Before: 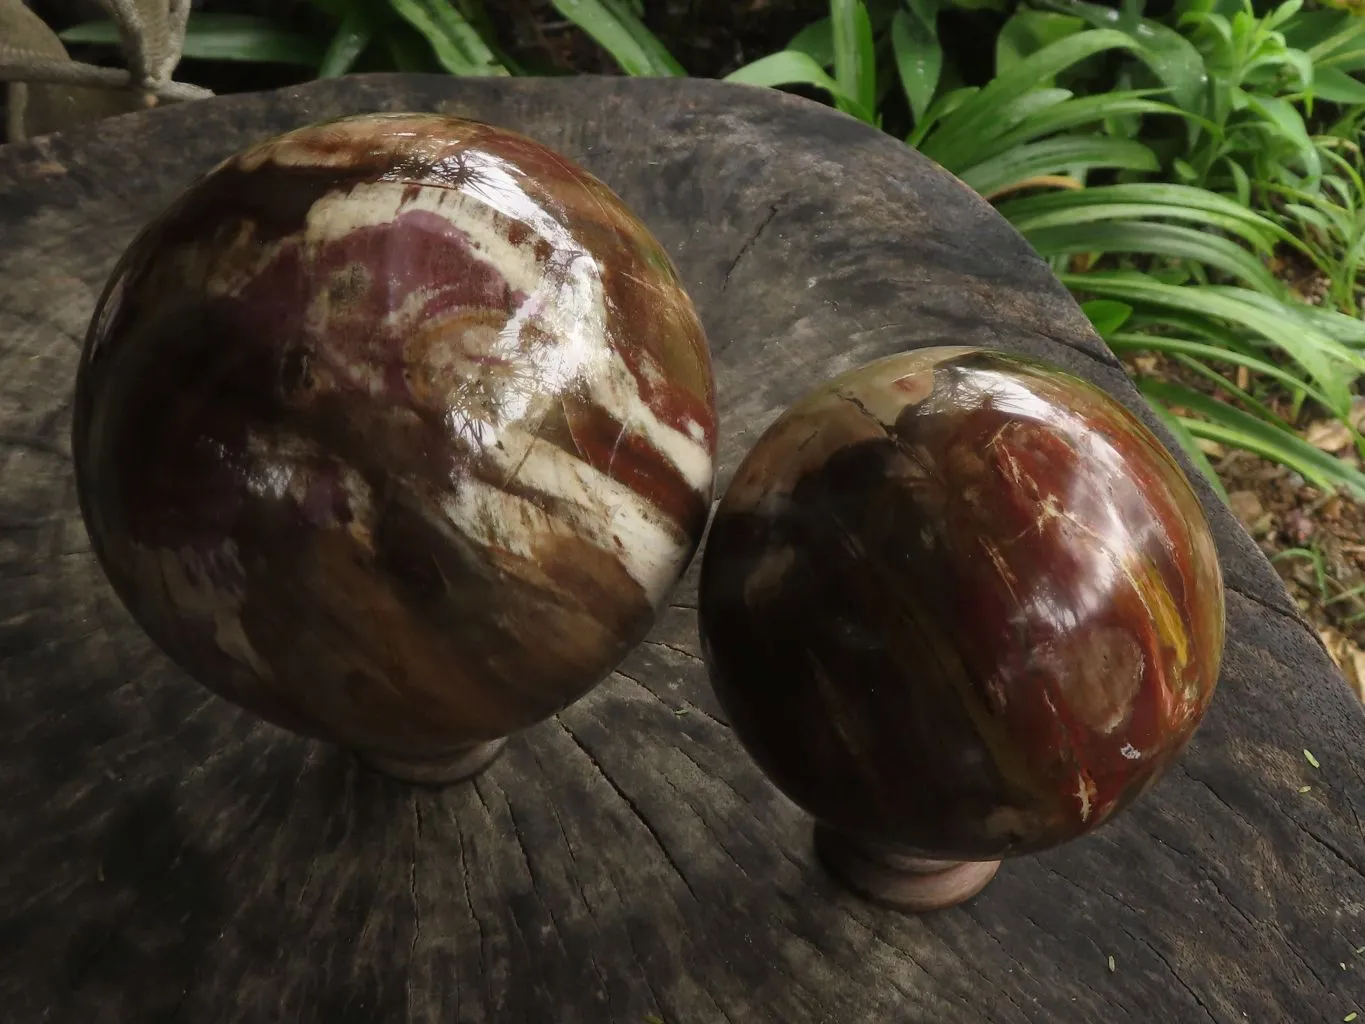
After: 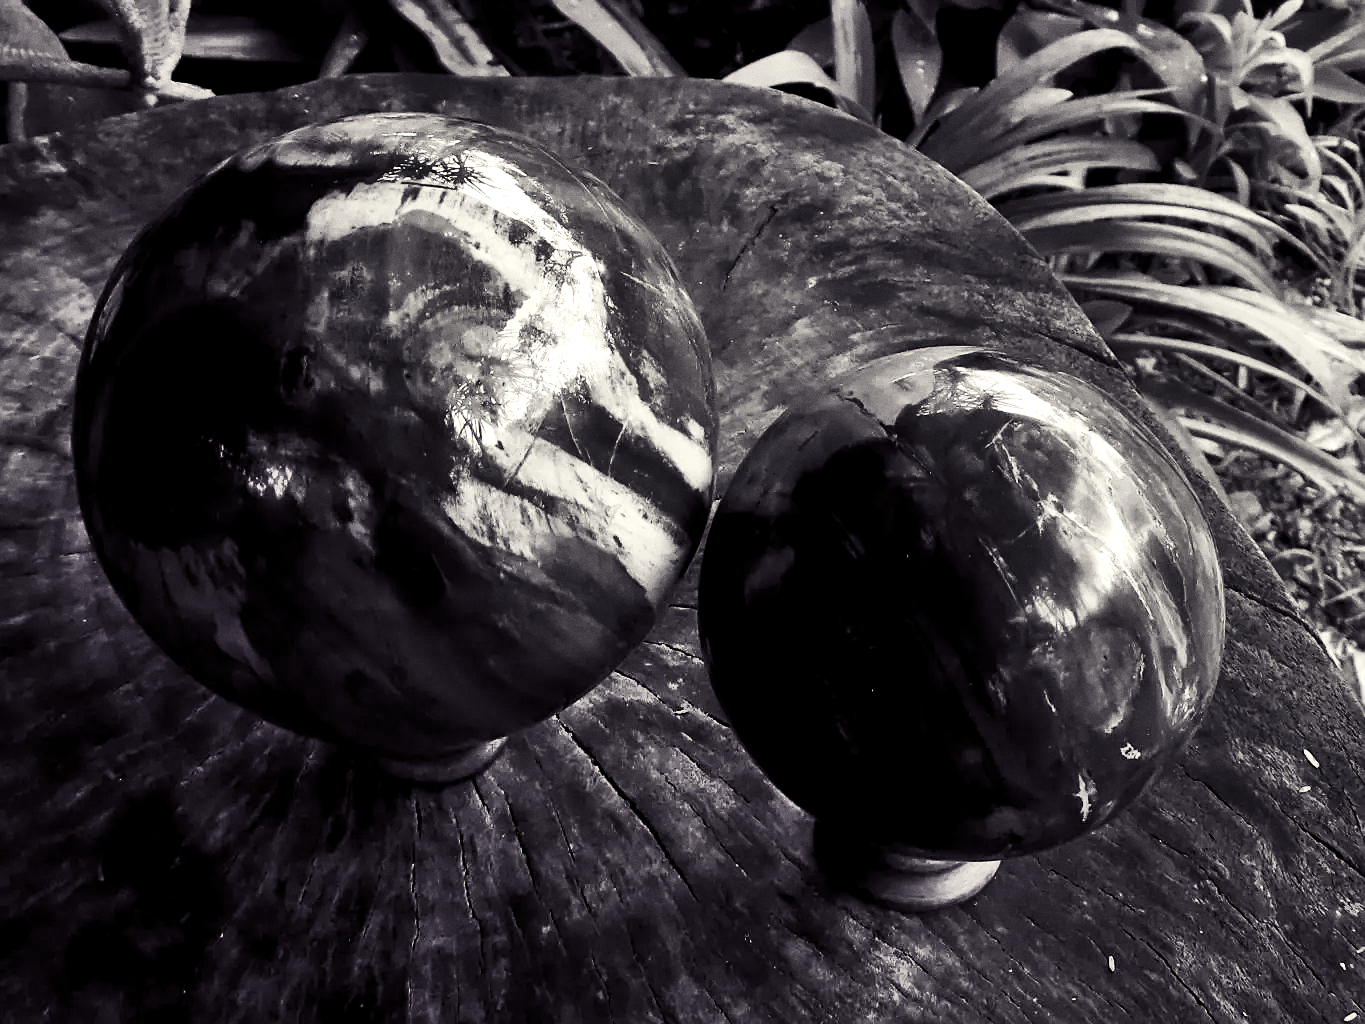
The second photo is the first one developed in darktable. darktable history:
white balance: red 1.467, blue 0.684
contrast brightness saturation: contrast 0.28
color calibration: output gray [0.267, 0.423, 0.261, 0], illuminant same as pipeline (D50), adaptation none (bypass)
grain: coarseness 0.09 ISO
sharpen: on, module defaults
color balance rgb: shadows lift › luminance -21.66%, shadows lift › chroma 6.57%, shadows lift › hue 270°, power › chroma 0.68%, power › hue 60°, highlights gain › luminance 6.08%, highlights gain › chroma 1.33%, highlights gain › hue 90°, global offset › luminance -0.87%, perceptual saturation grading › global saturation 26.86%, perceptual saturation grading › highlights -28.39%, perceptual saturation grading › mid-tones 15.22%, perceptual saturation grading › shadows 33.98%, perceptual brilliance grading › highlights 10%, perceptual brilliance grading › mid-tones 5%
shadows and highlights: soften with gaussian
